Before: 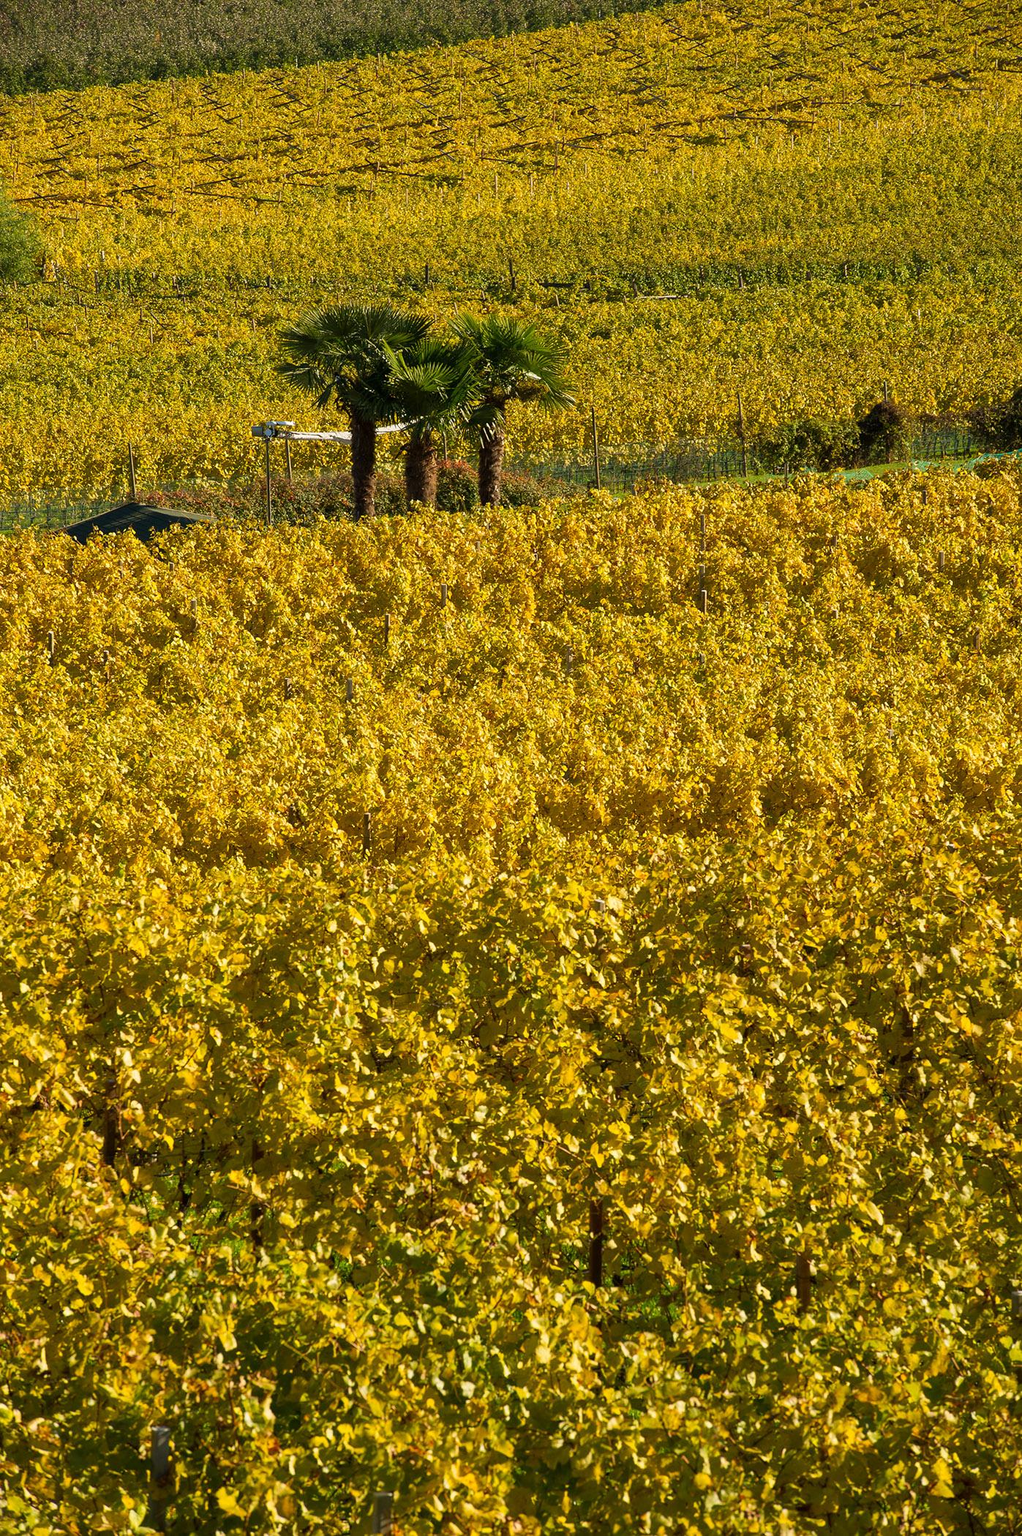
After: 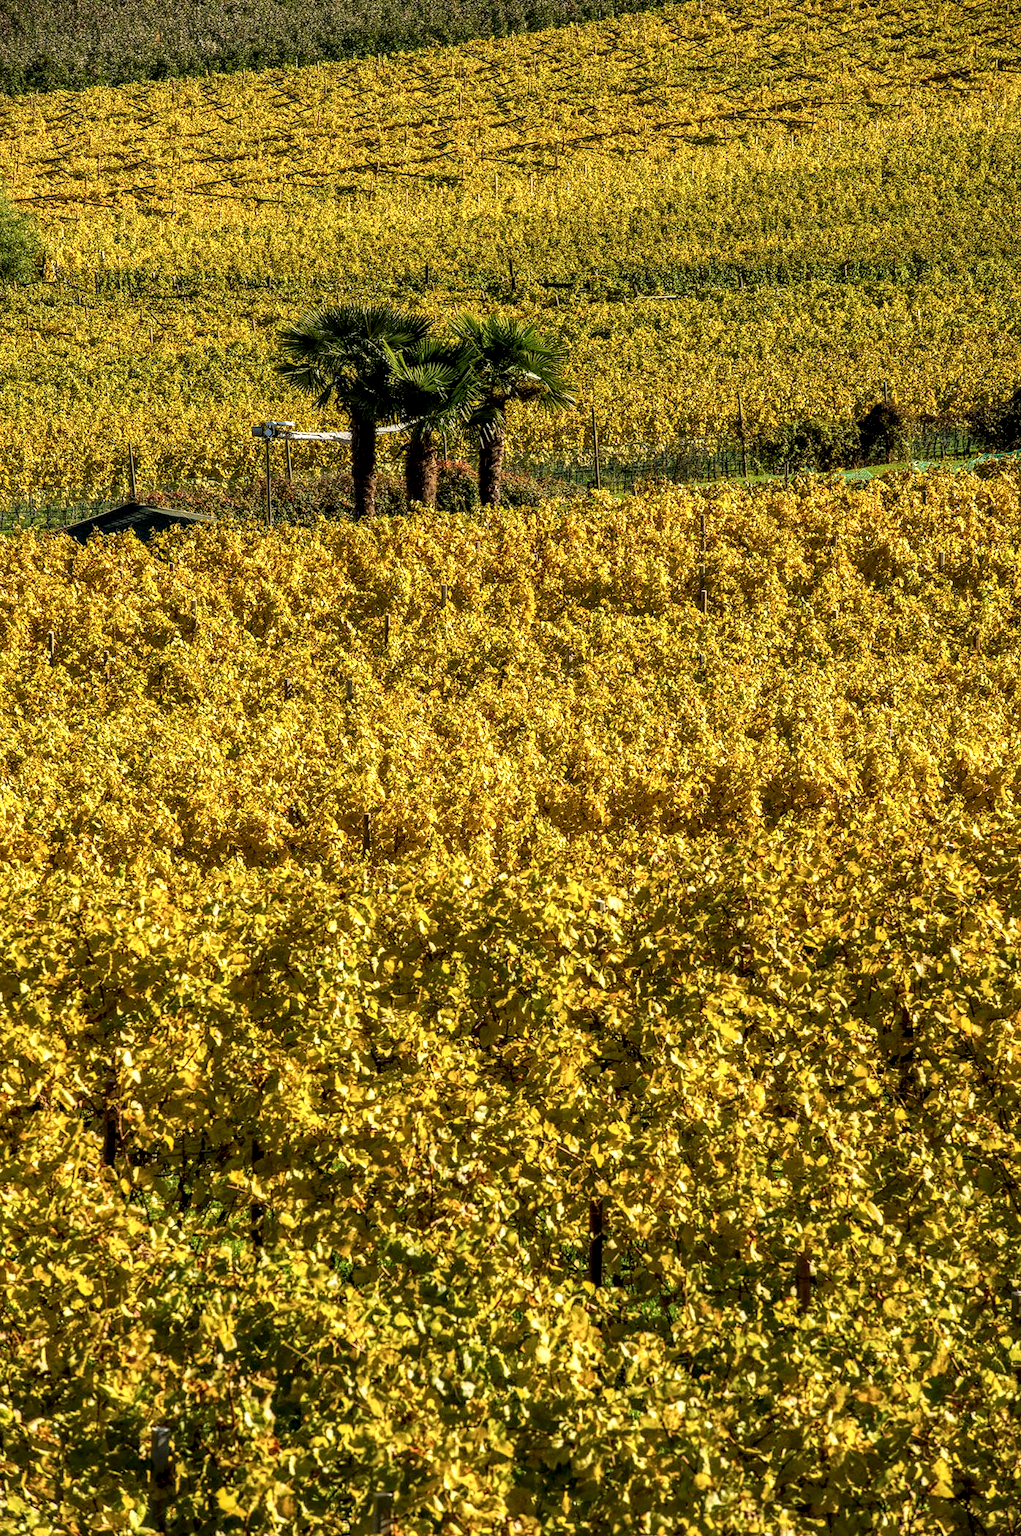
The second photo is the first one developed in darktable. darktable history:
local contrast: highlights 5%, shadows 7%, detail 181%
